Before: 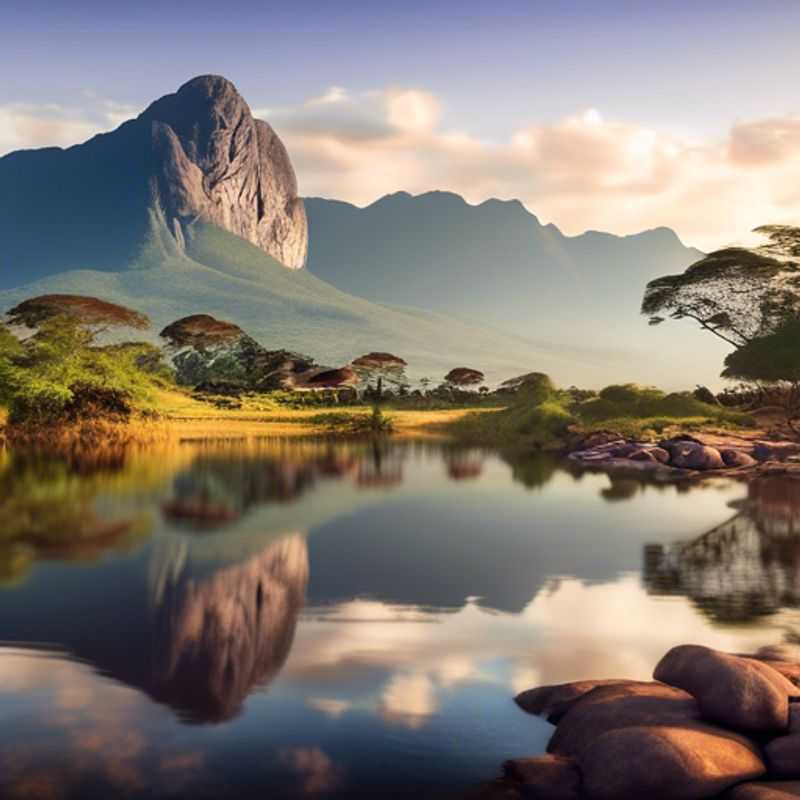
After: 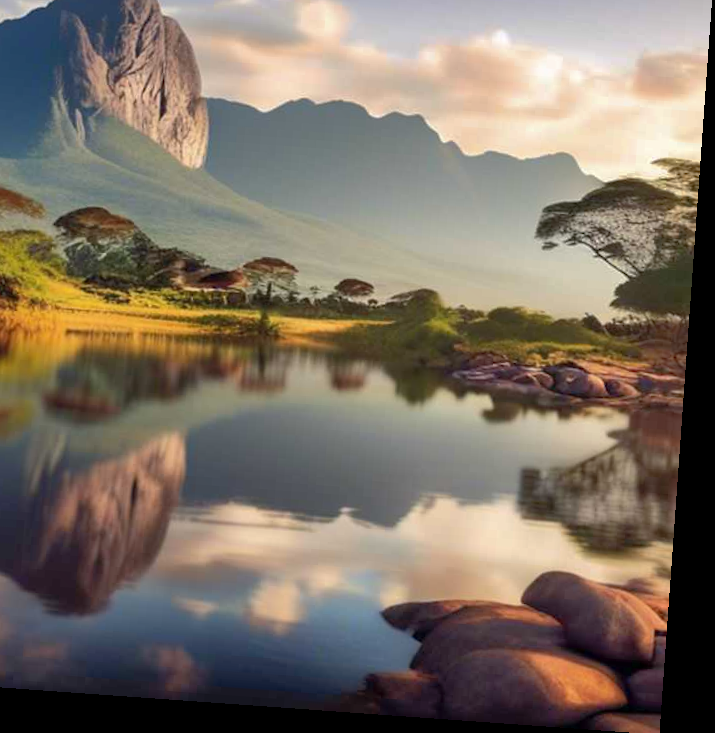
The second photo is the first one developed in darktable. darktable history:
shadows and highlights: on, module defaults
rotate and perspective: rotation 4.1°, automatic cropping off
crop: left 16.315%, top 14.246%
